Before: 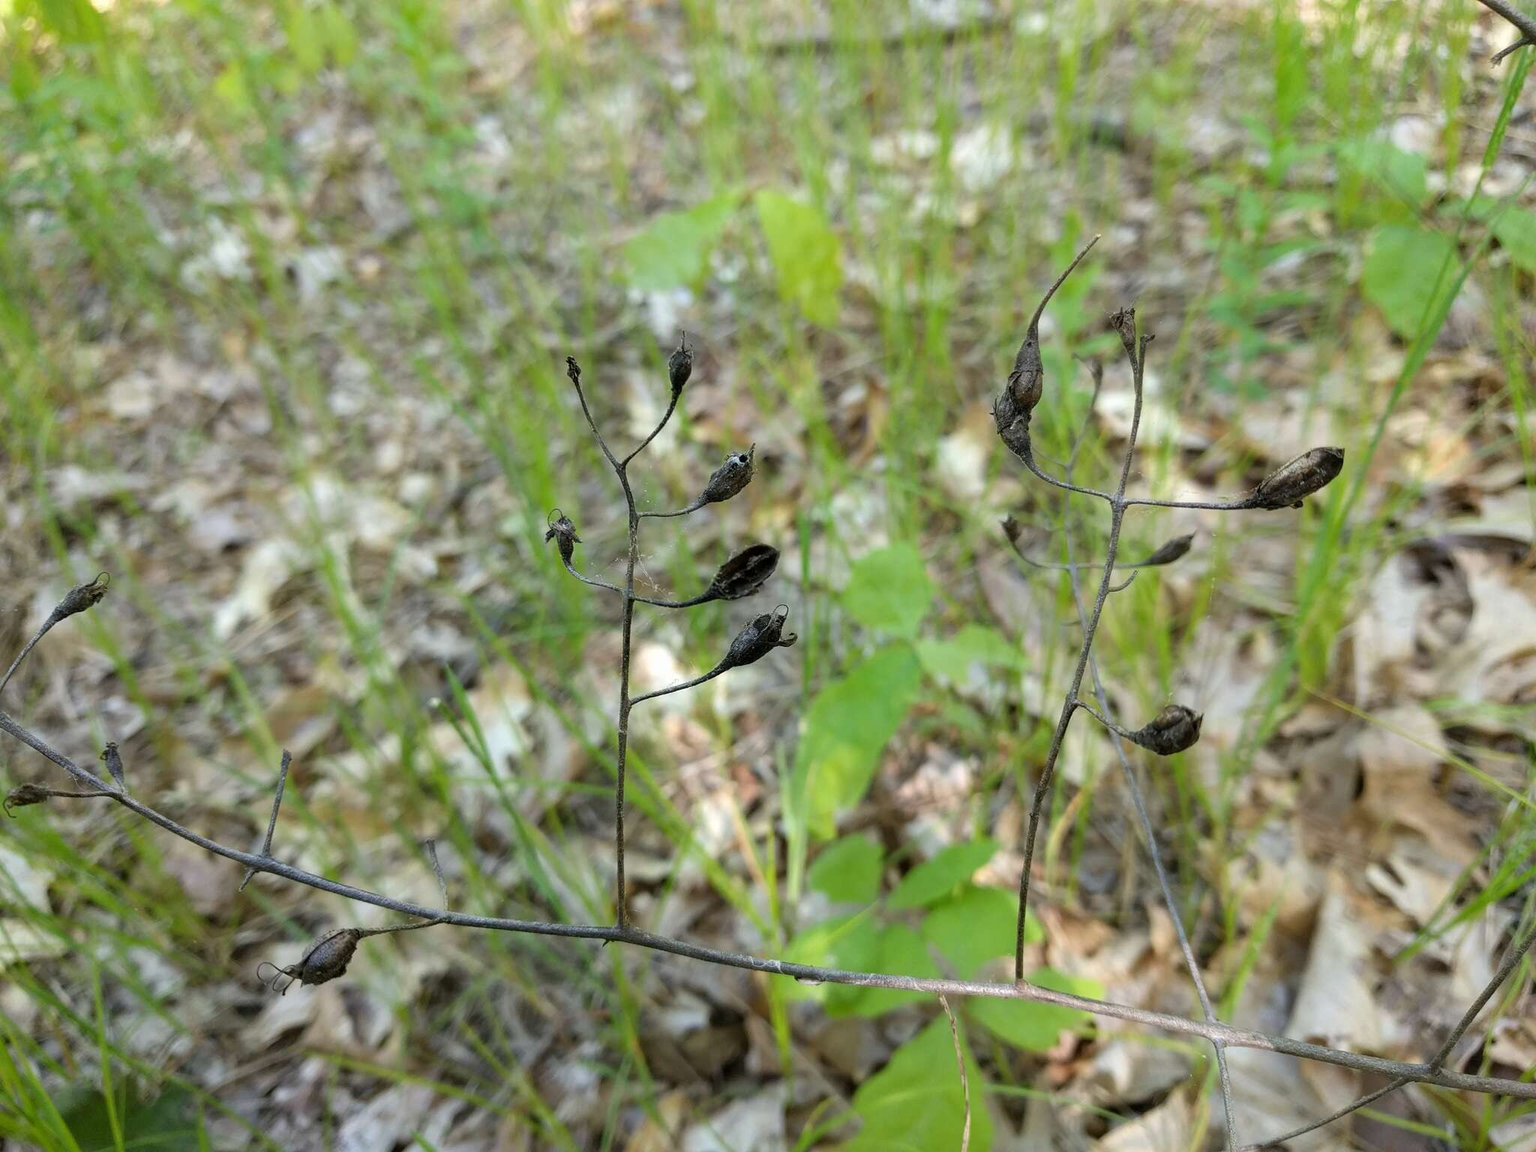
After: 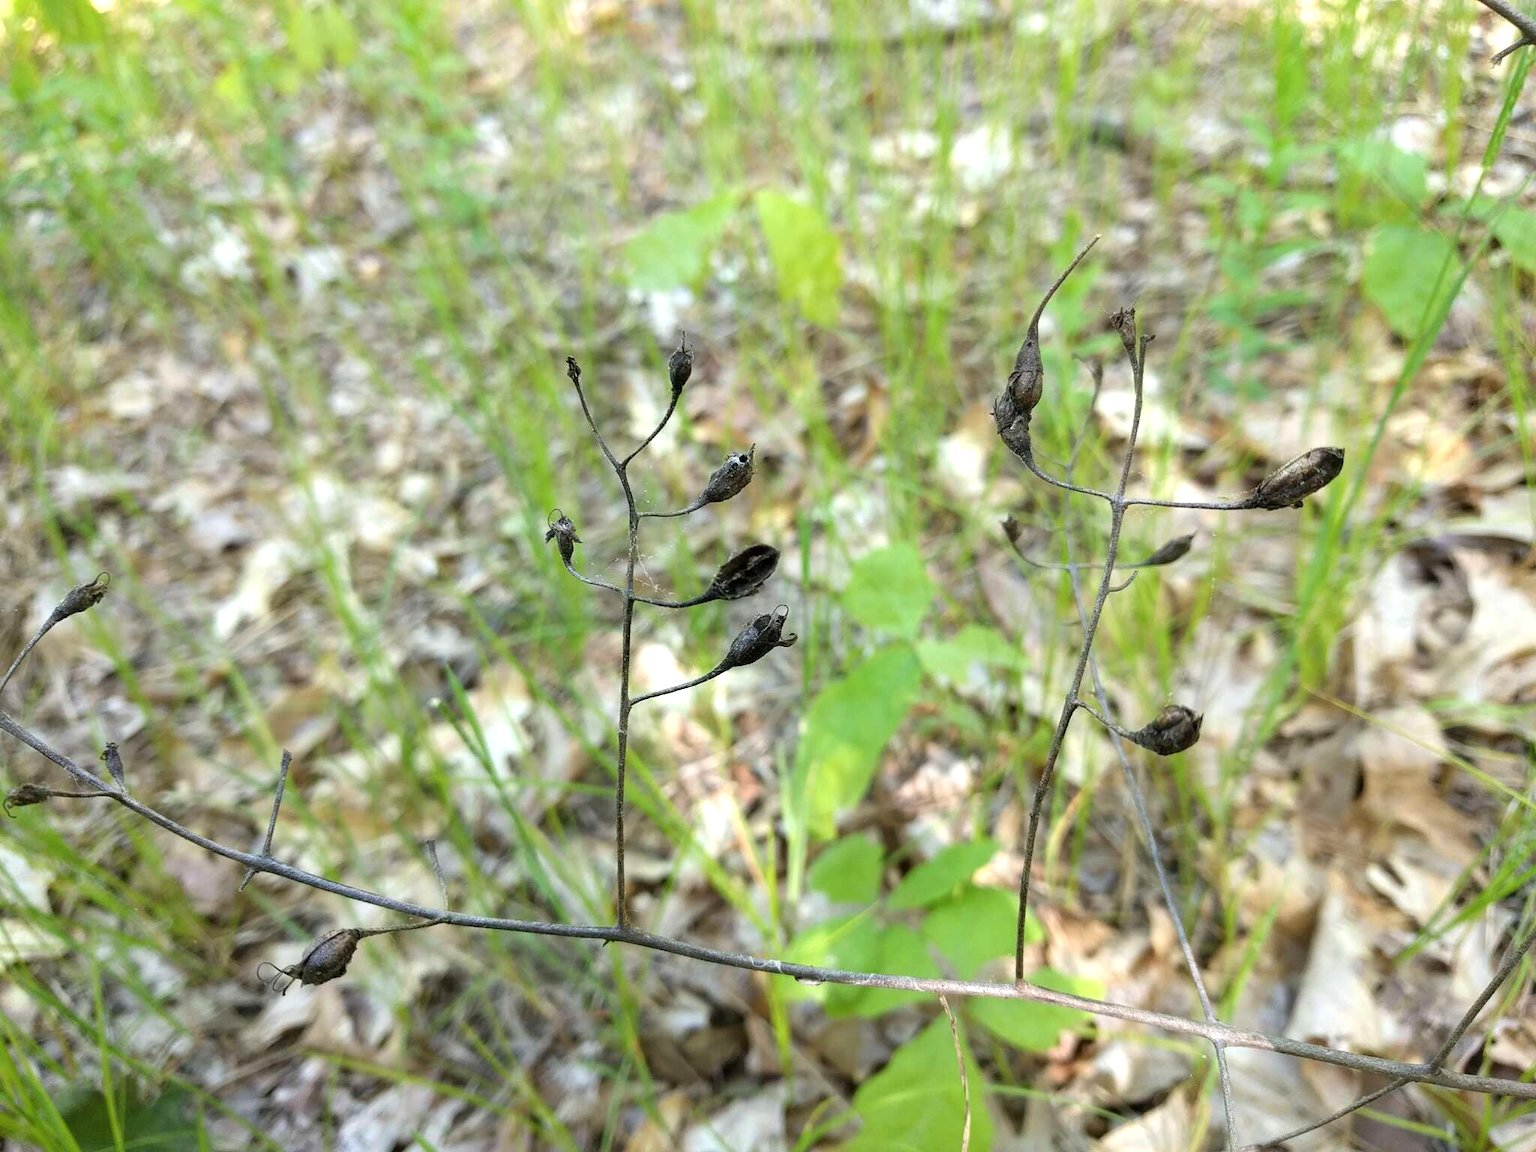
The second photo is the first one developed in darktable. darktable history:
exposure: exposure 0.554 EV, compensate highlight preservation false
color calibration: illuminant same as pipeline (D50), adaptation XYZ, x 0.346, y 0.359, temperature 5019.72 K, gamut compression 1.7
